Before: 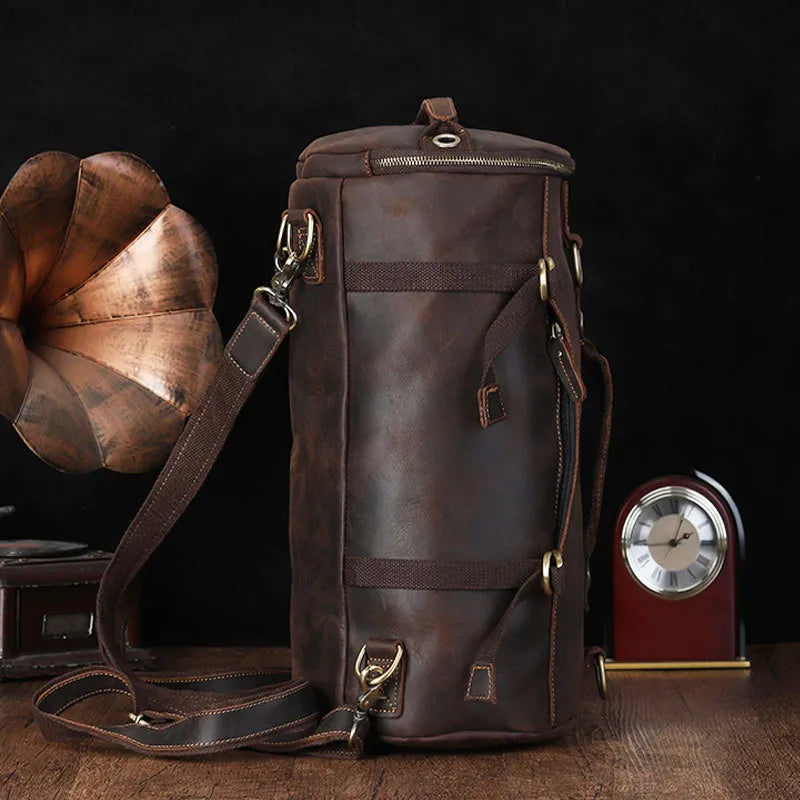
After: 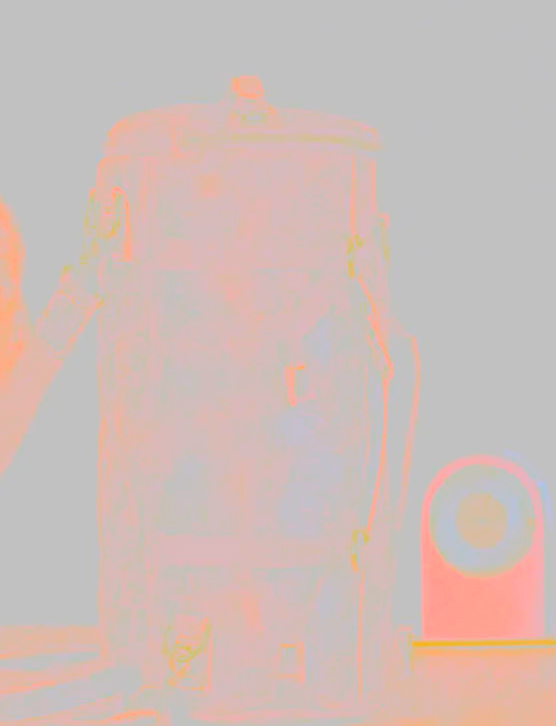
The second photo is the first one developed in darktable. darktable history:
sharpen: on, module defaults
contrast brightness saturation: contrast -0.99, brightness -0.17, saturation 0.75
crop and rotate: left 24.034%, top 2.838%, right 6.406%, bottom 6.299%
bloom: size 70%, threshold 25%, strength 70%
